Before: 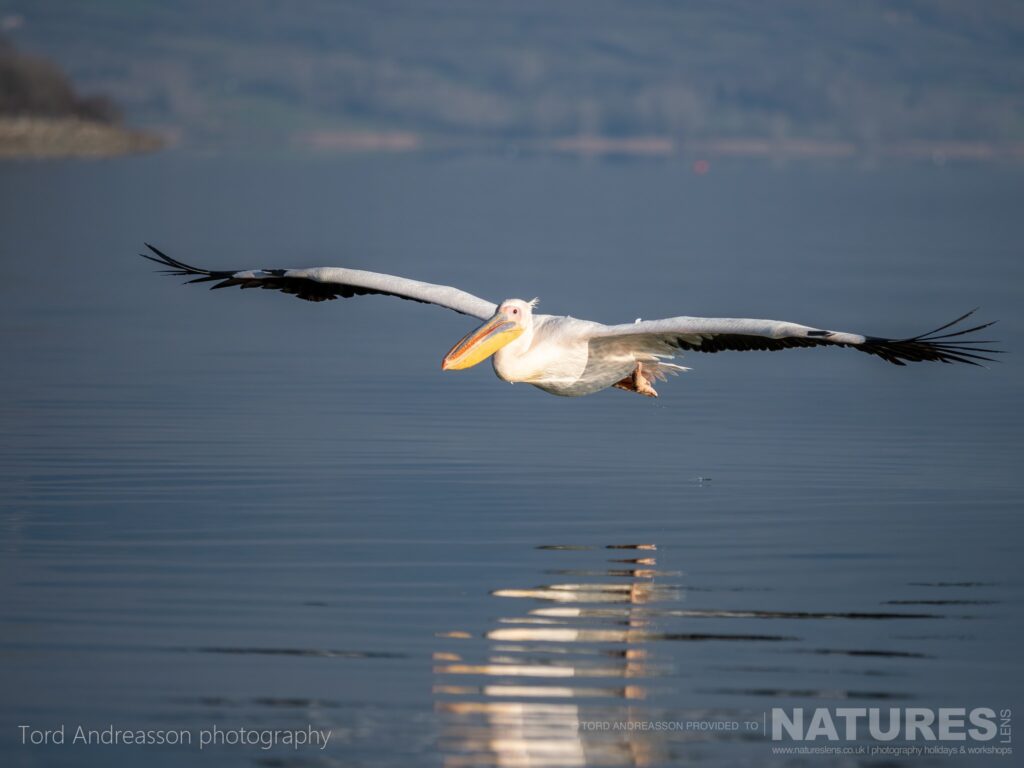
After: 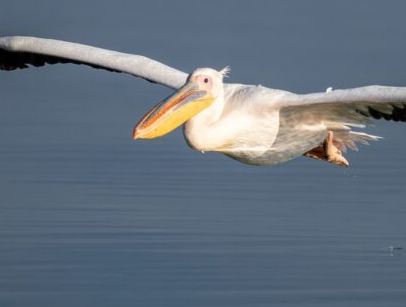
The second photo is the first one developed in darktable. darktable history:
crop: left 30.199%, top 30.183%, right 30.131%, bottom 29.714%
